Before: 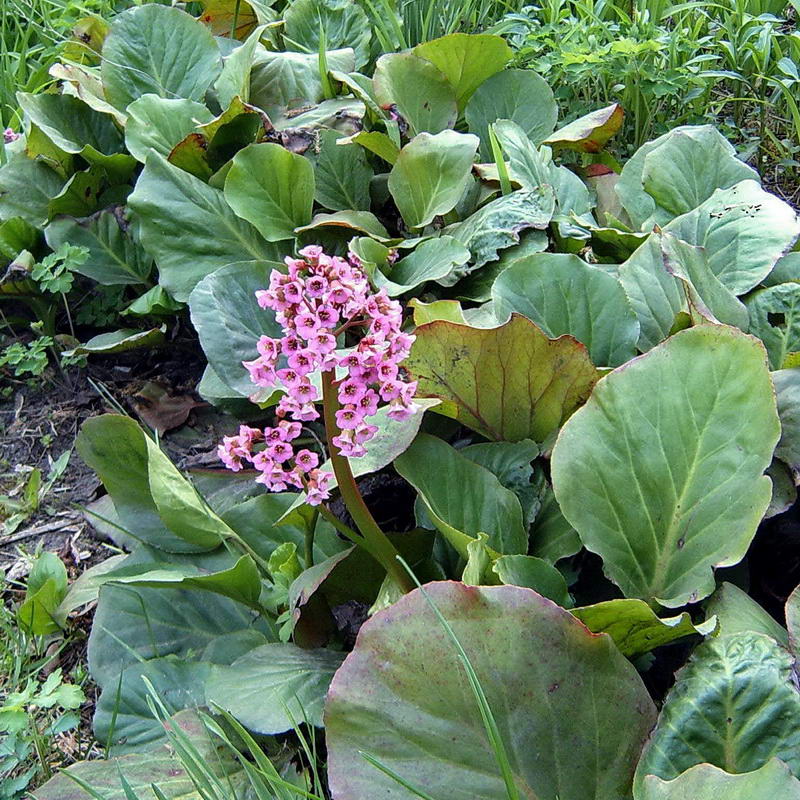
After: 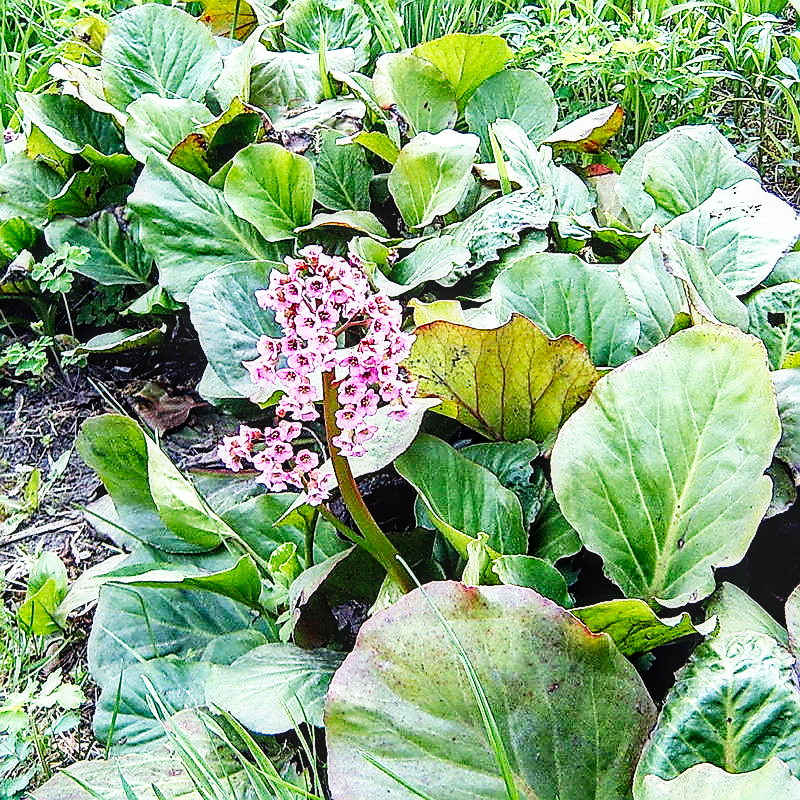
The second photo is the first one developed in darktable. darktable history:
exposure: compensate highlight preservation false
local contrast: on, module defaults
sharpen: radius 1.413, amount 1.235, threshold 0.647
color correction: highlights a* -0.239, highlights b* -0.084
base curve: curves: ch0 [(0, 0) (0.007, 0.004) (0.027, 0.03) (0.046, 0.07) (0.207, 0.54) (0.442, 0.872) (0.673, 0.972) (1, 1)], preserve colors none
